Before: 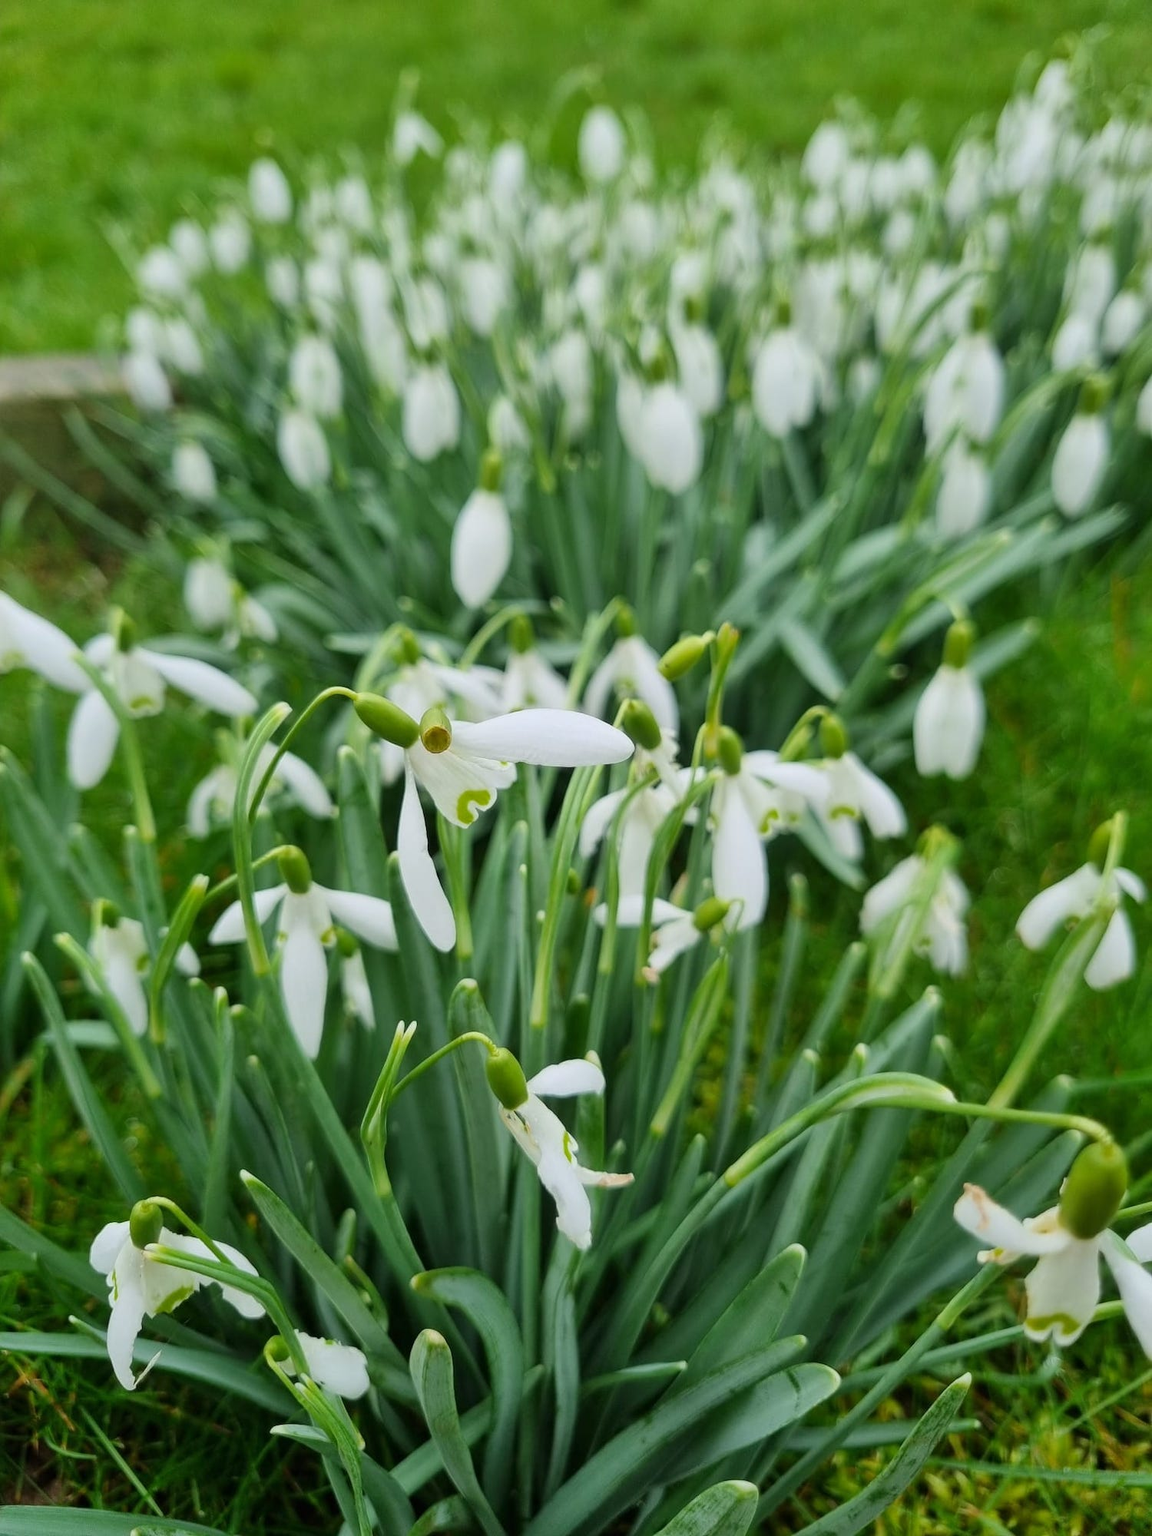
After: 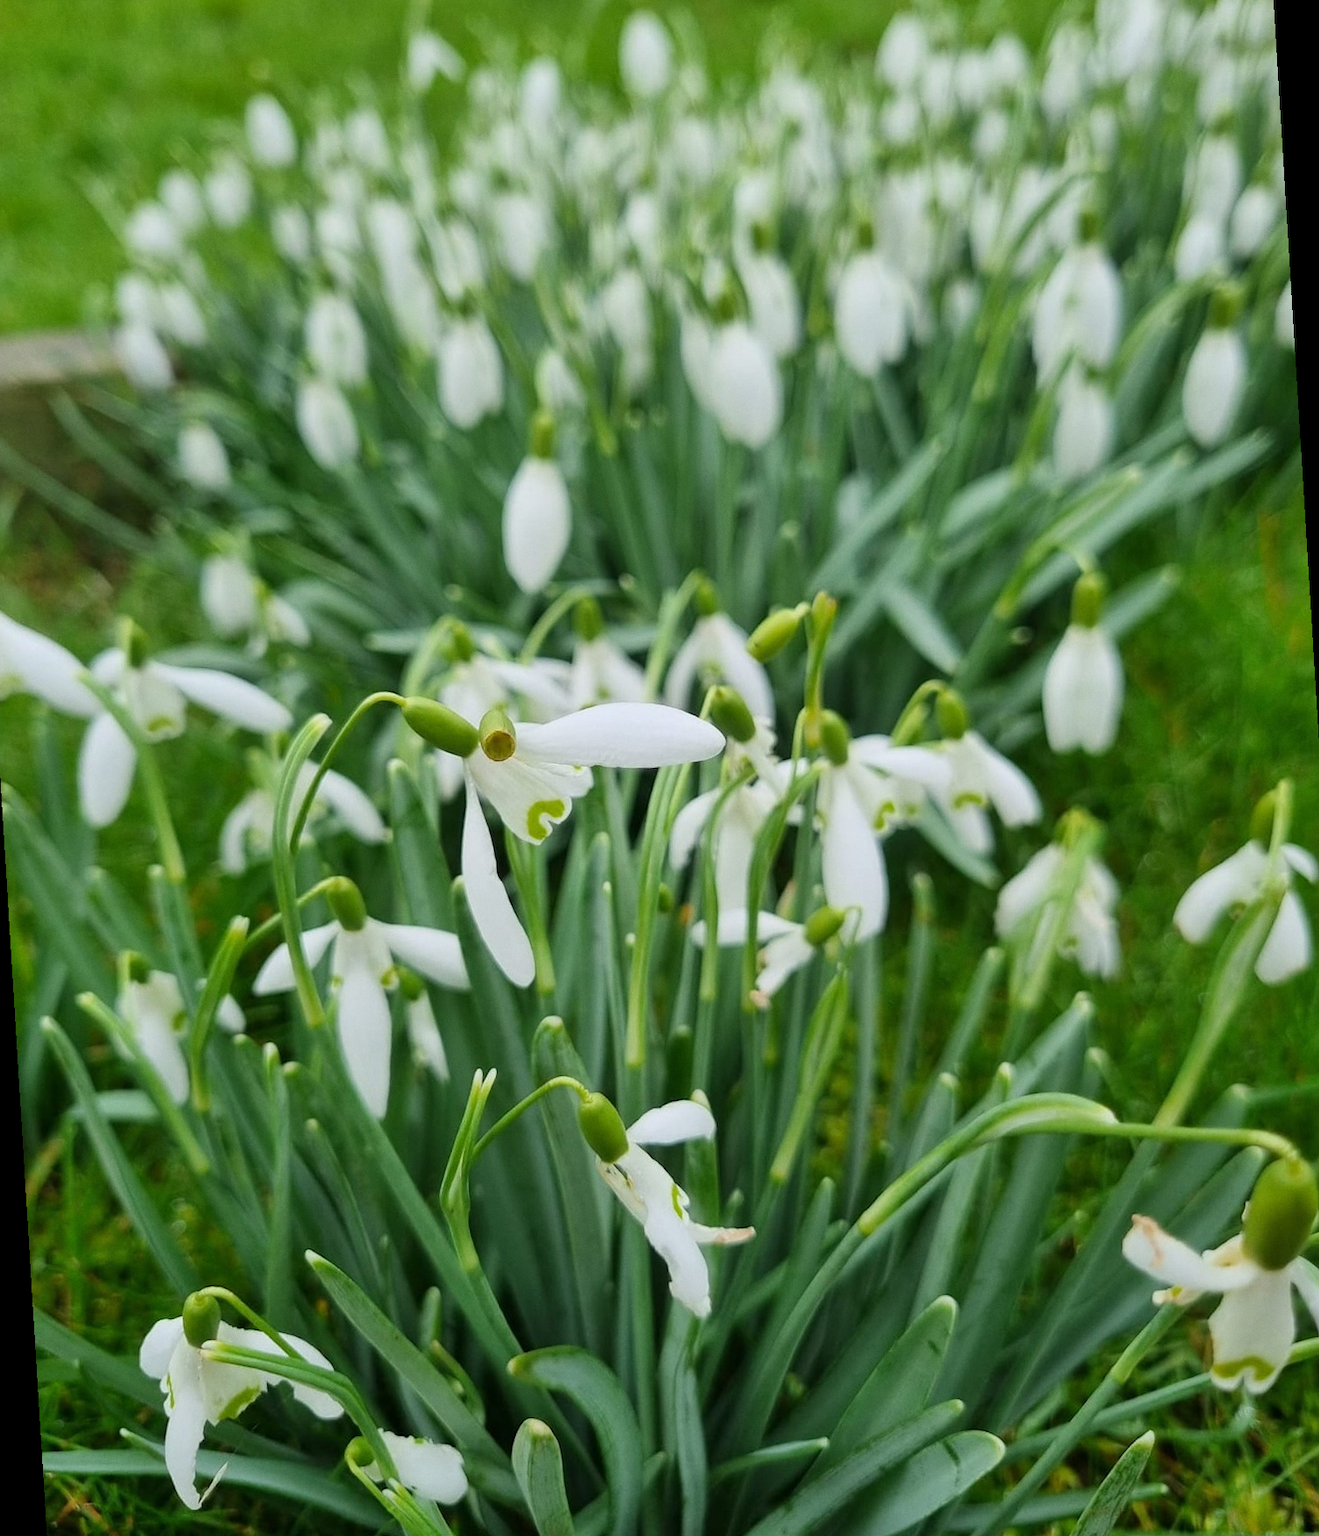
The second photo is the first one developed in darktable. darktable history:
tone equalizer: on, module defaults
rotate and perspective: rotation -3.52°, crop left 0.036, crop right 0.964, crop top 0.081, crop bottom 0.919
grain: coarseness 0.09 ISO, strength 10%
